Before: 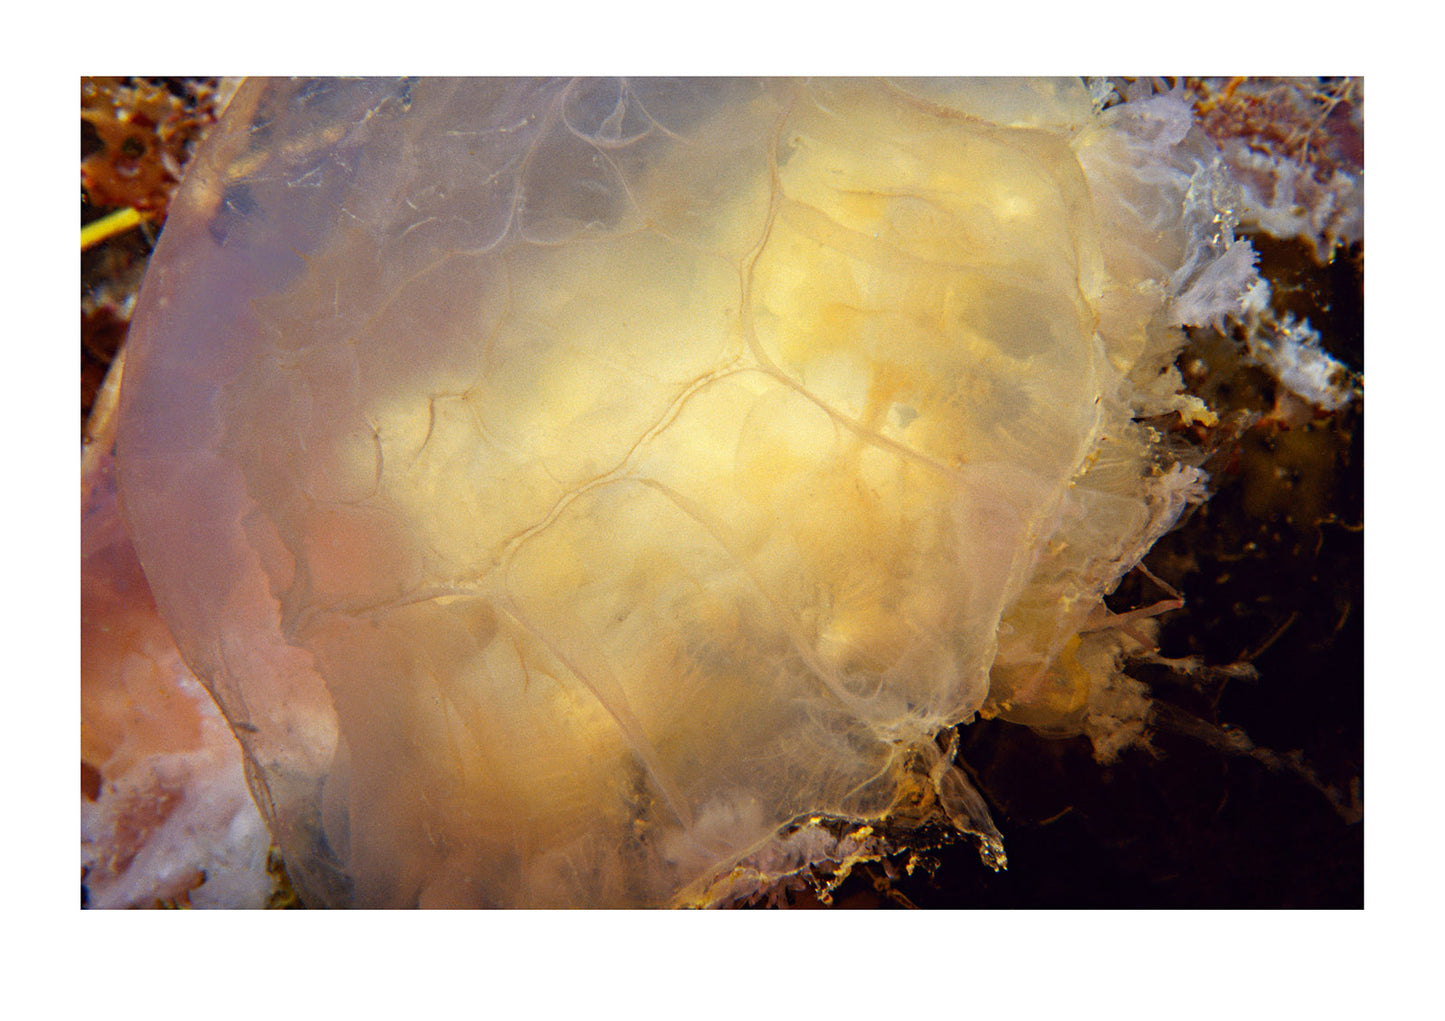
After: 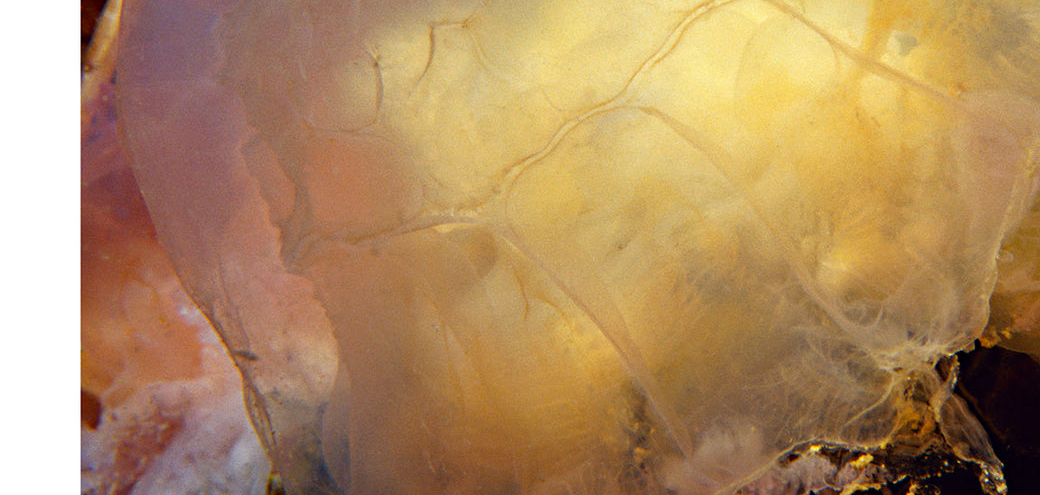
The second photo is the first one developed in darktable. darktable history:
haze removal: compatibility mode true, adaptive false
crop: top 36.498%, right 27.964%, bottom 14.995%
